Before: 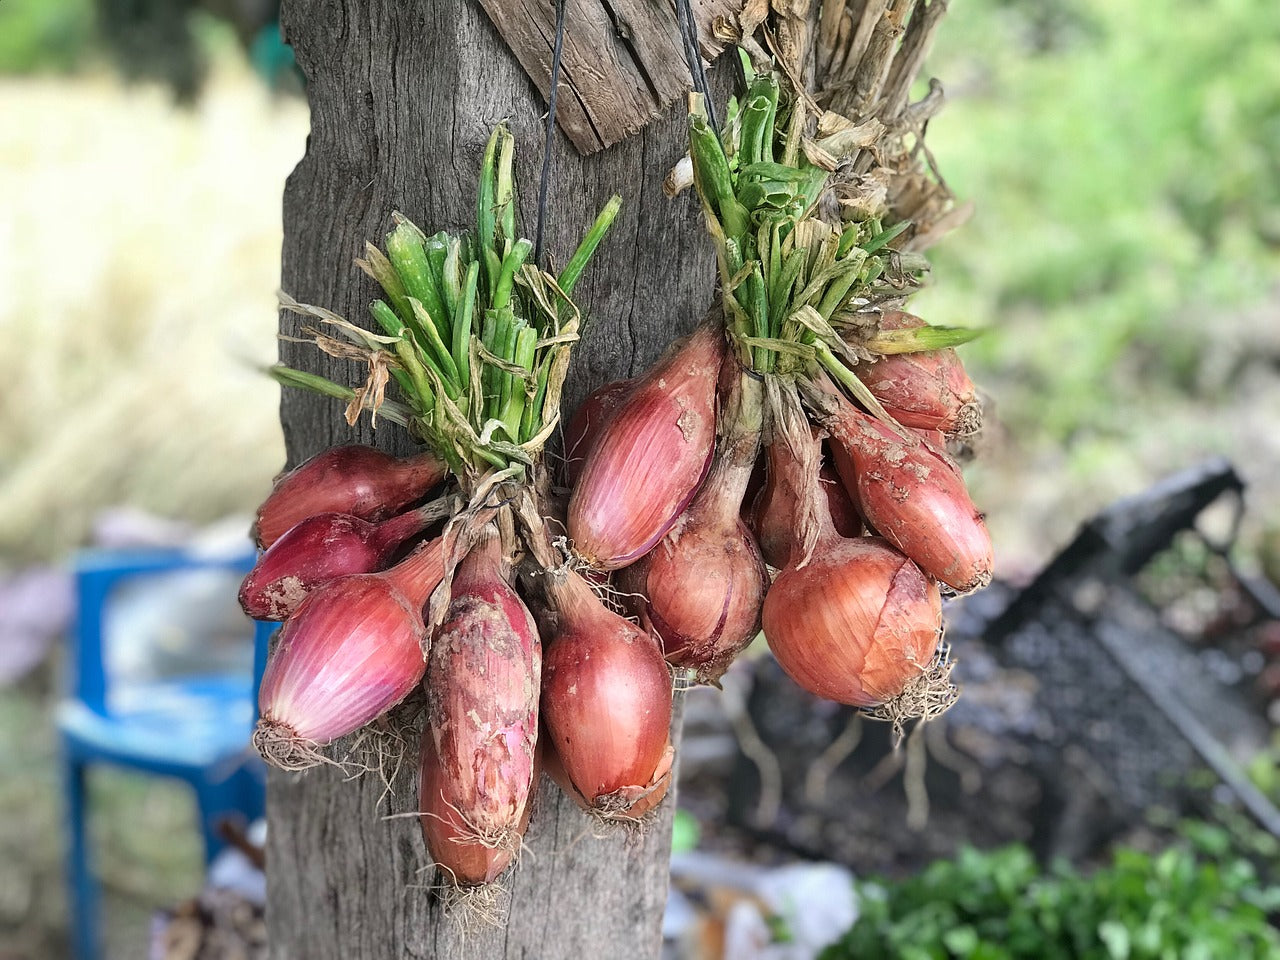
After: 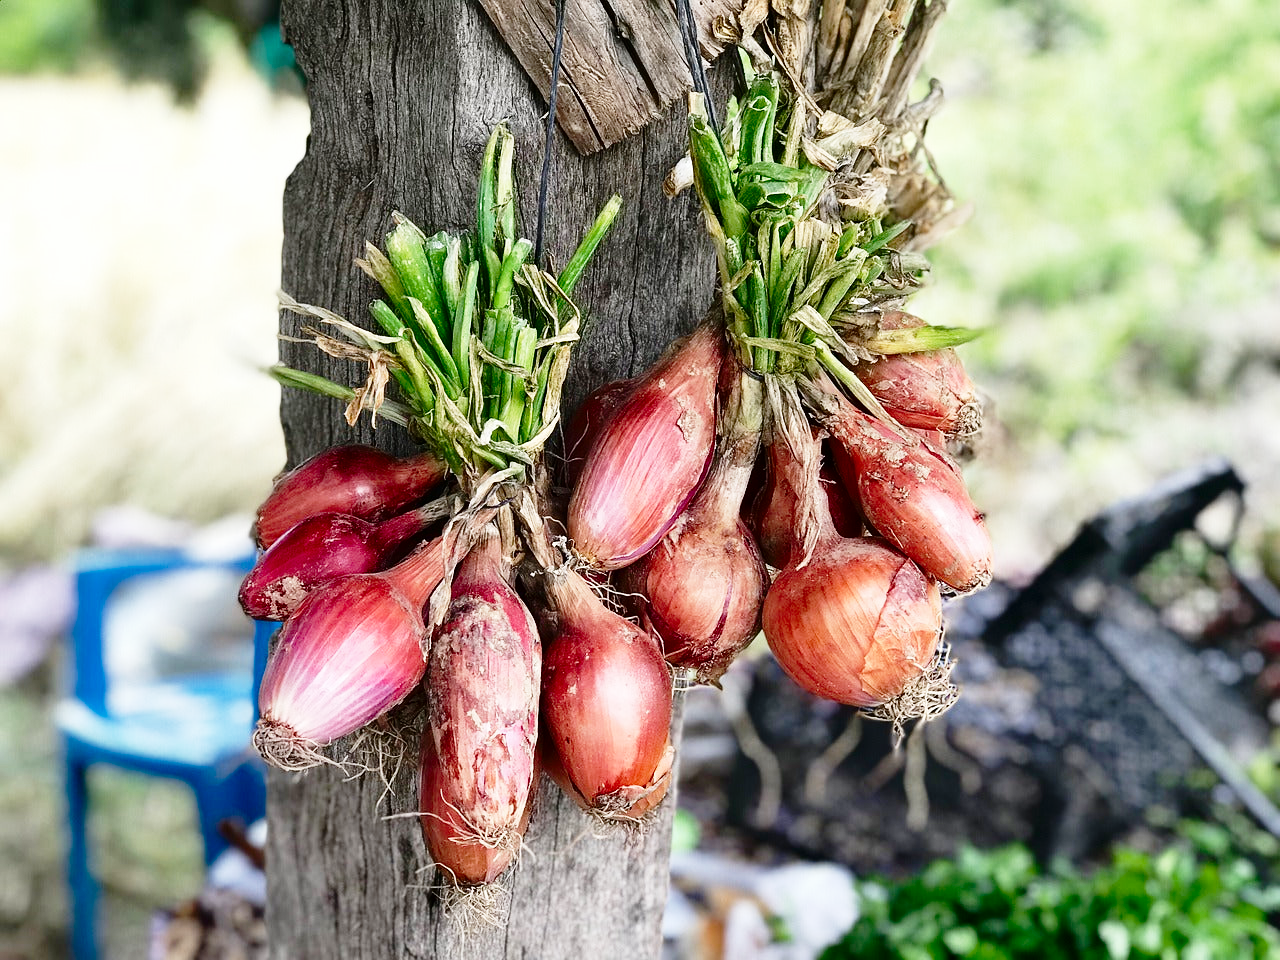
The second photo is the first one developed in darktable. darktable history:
contrast brightness saturation: brightness -0.213, saturation 0.083
base curve: curves: ch0 [(0, 0) (0.028, 0.03) (0.121, 0.232) (0.46, 0.748) (0.859, 0.968) (1, 1)], preserve colors none
